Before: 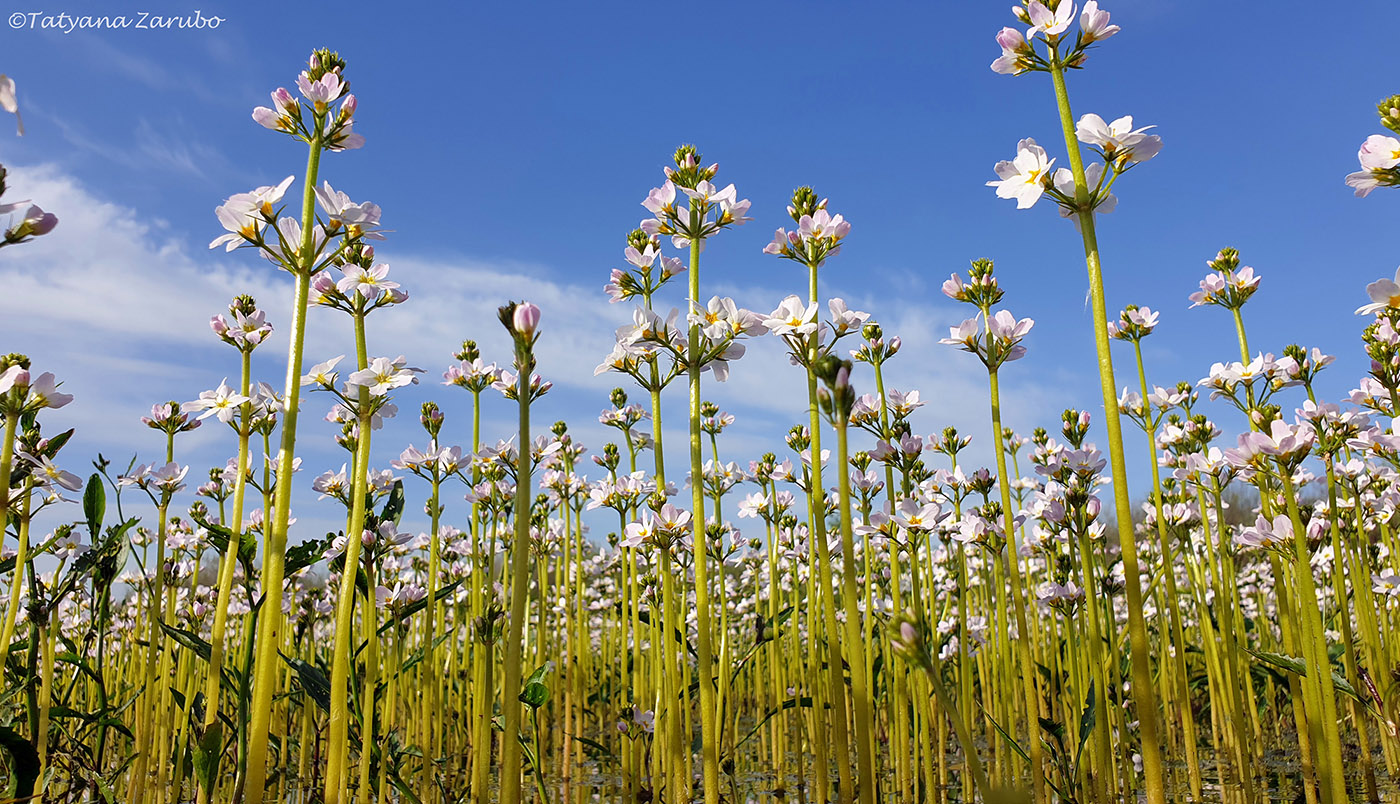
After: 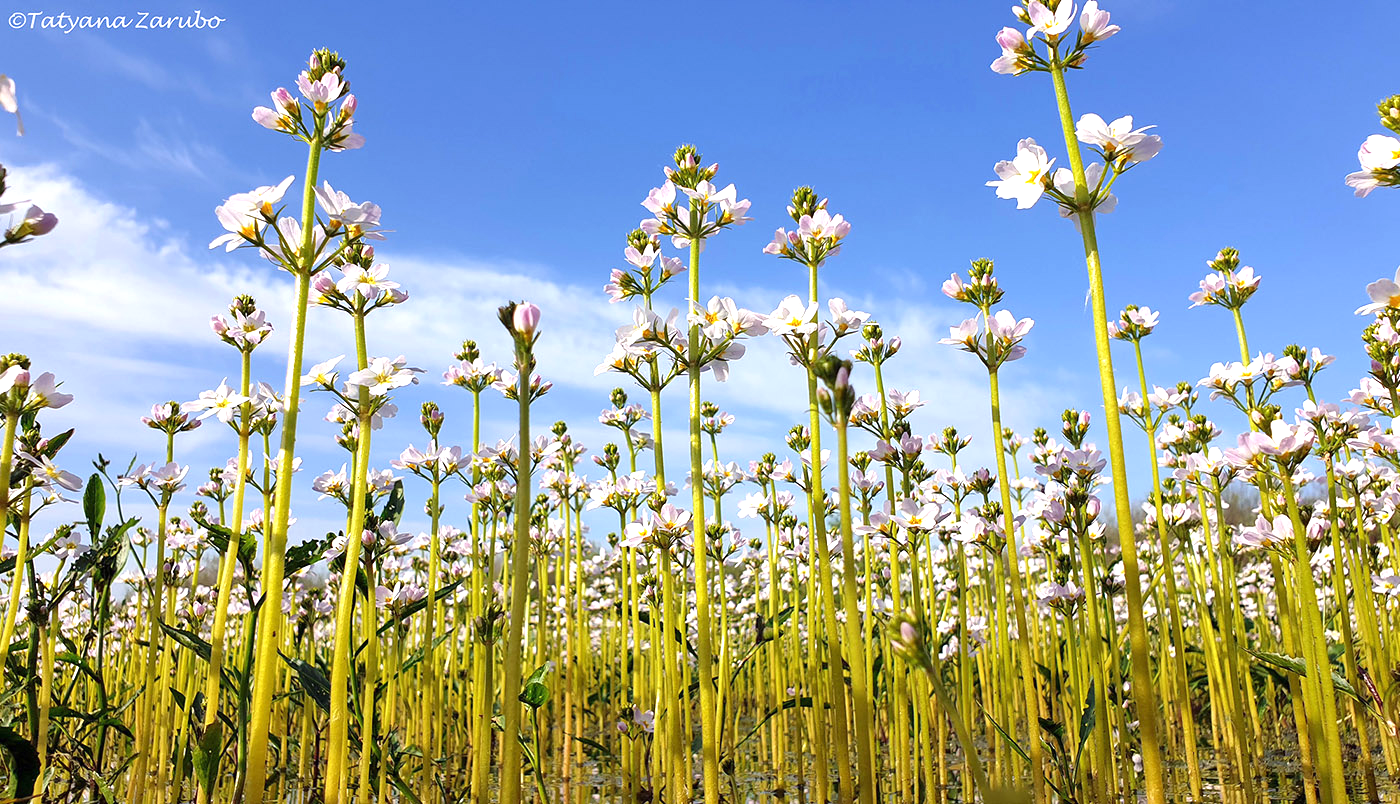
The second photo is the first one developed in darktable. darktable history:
exposure: black level correction 0, exposure 0.701 EV, compensate highlight preservation false
